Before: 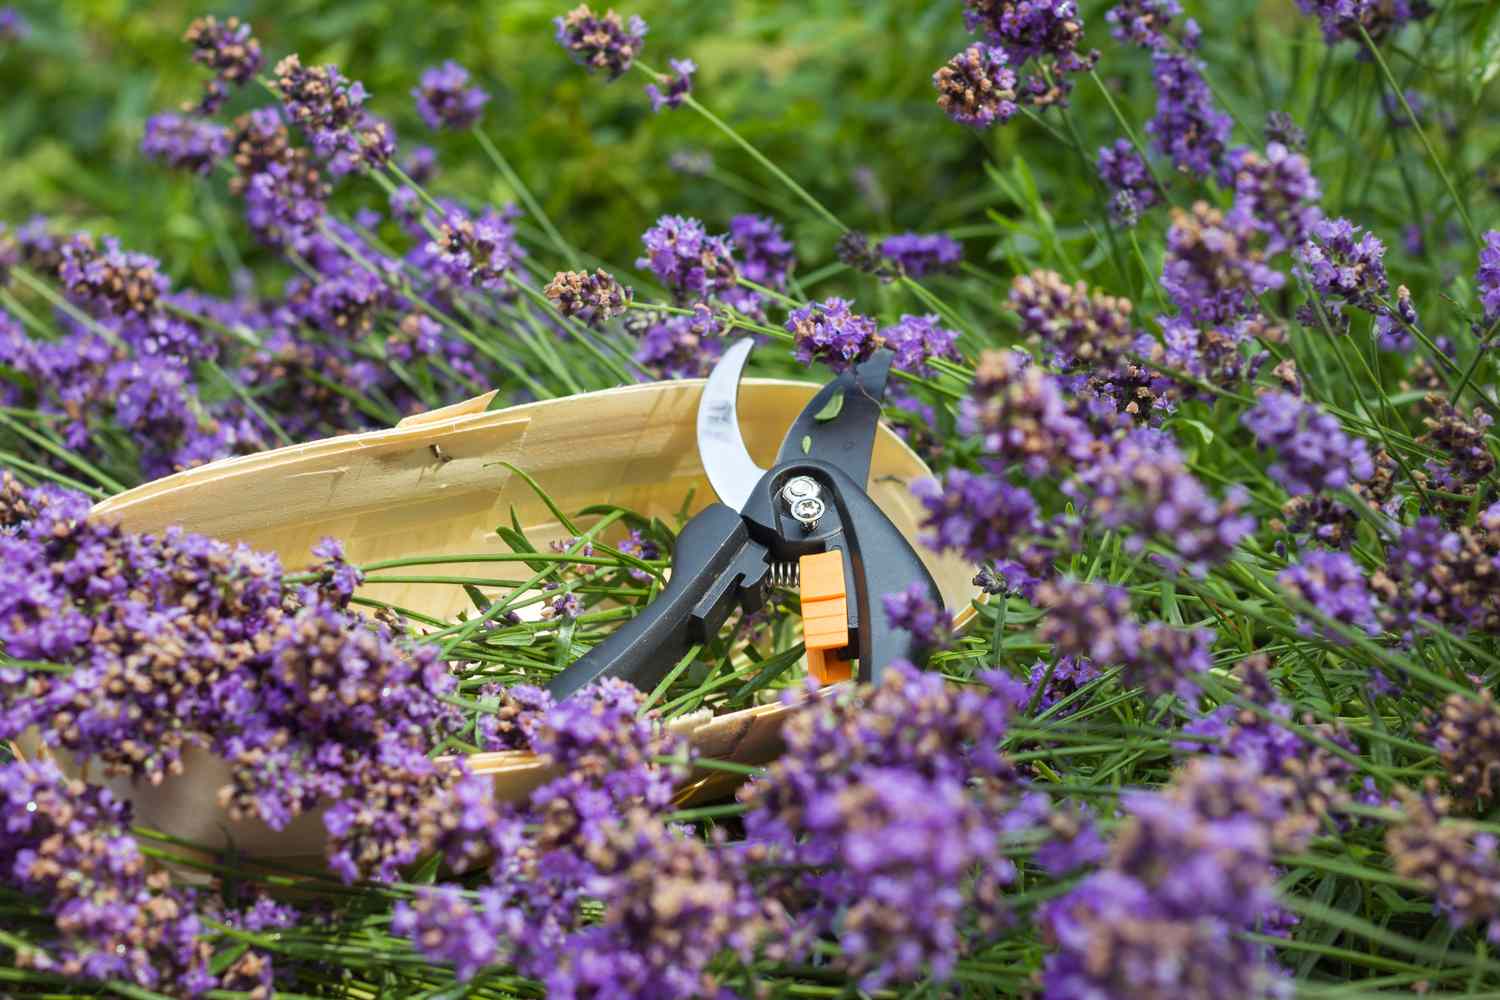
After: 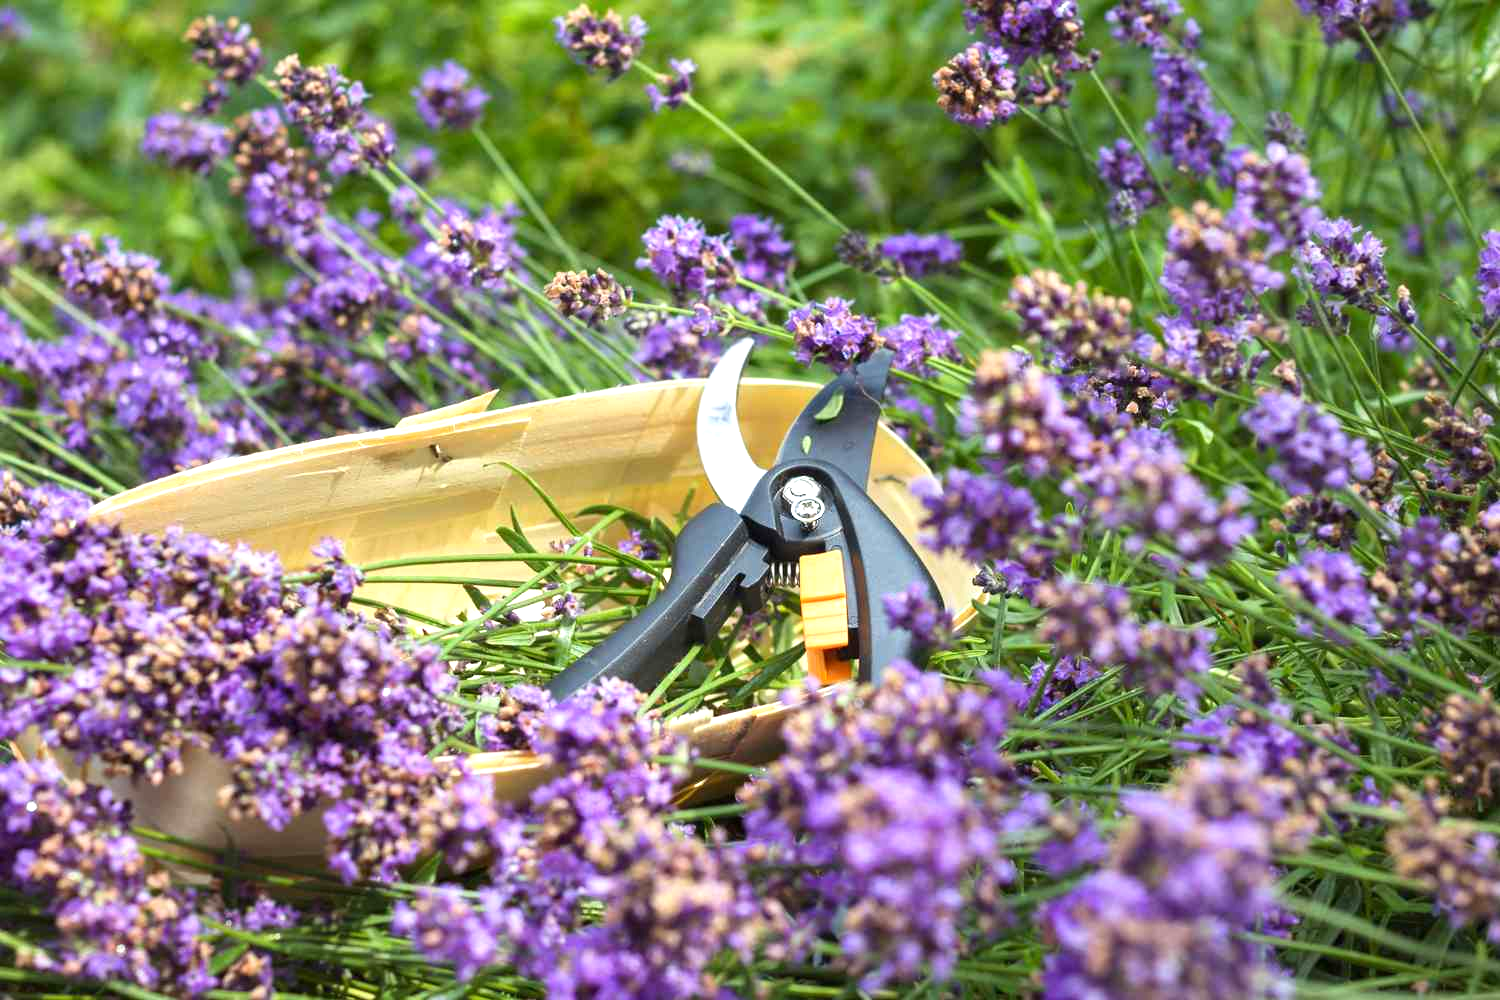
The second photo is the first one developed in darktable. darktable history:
contrast brightness saturation: contrast 0.07
exposure: exposure 0.657 EV, compensate highlight preservation false
